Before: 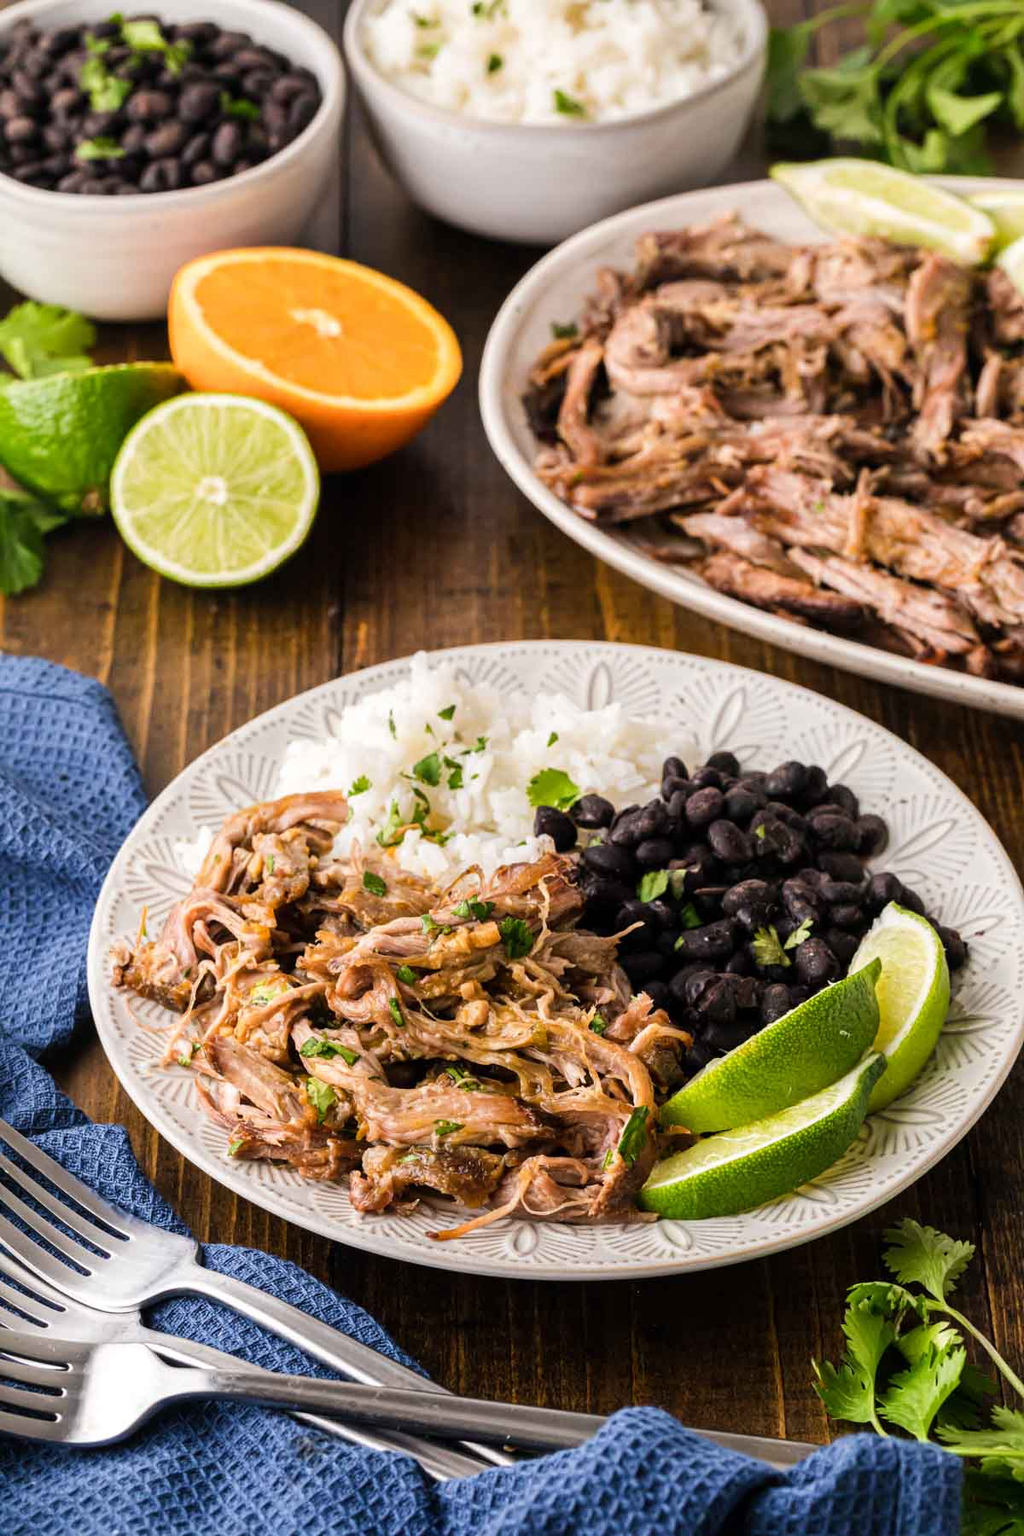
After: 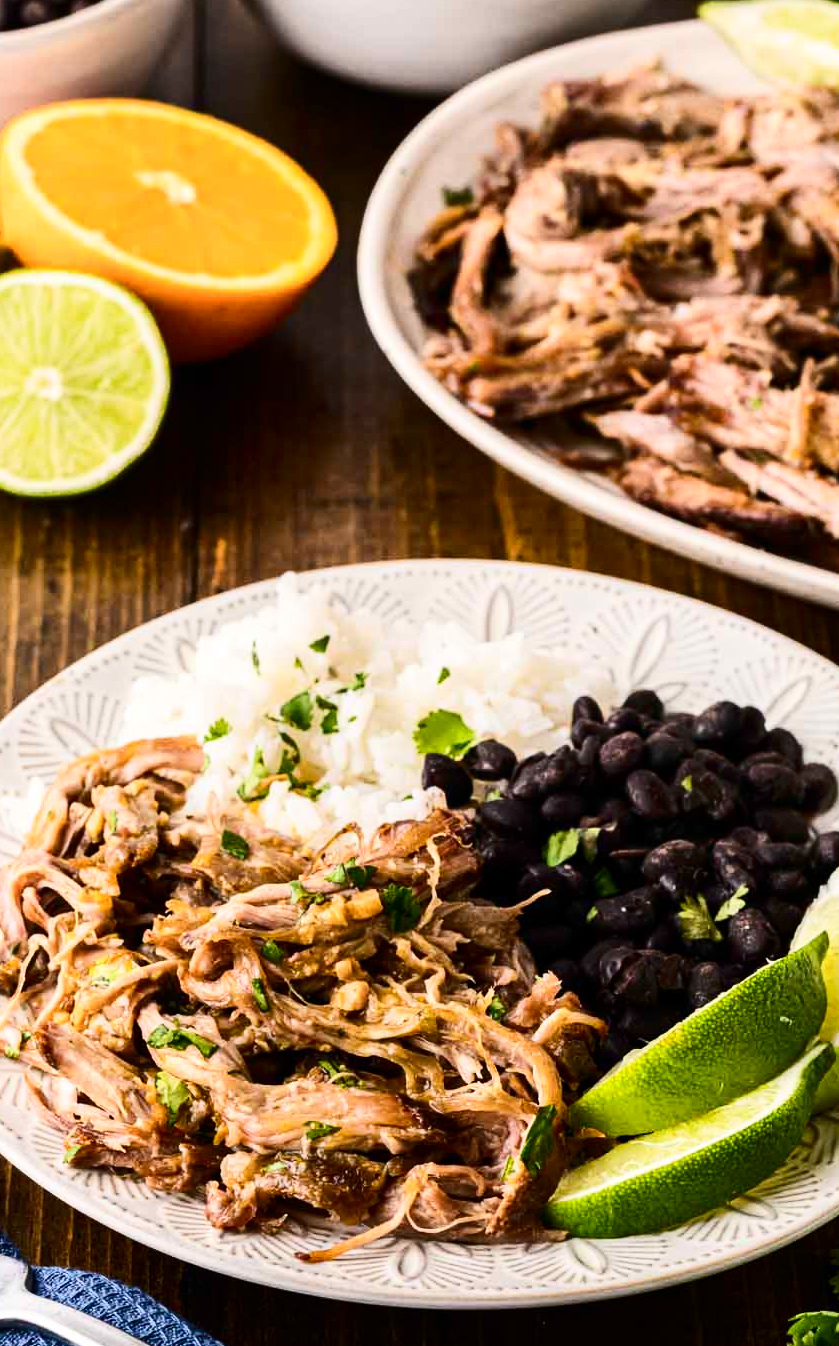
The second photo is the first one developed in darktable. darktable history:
crop and rotate: left 17.046%, top 10.659%, right 12.989%, bottom 14.553%
contrast brightness saturation: contrast 0.28
color balance rgb: perceptual saturation grading › global saturation 10%, global vibrance 10%
